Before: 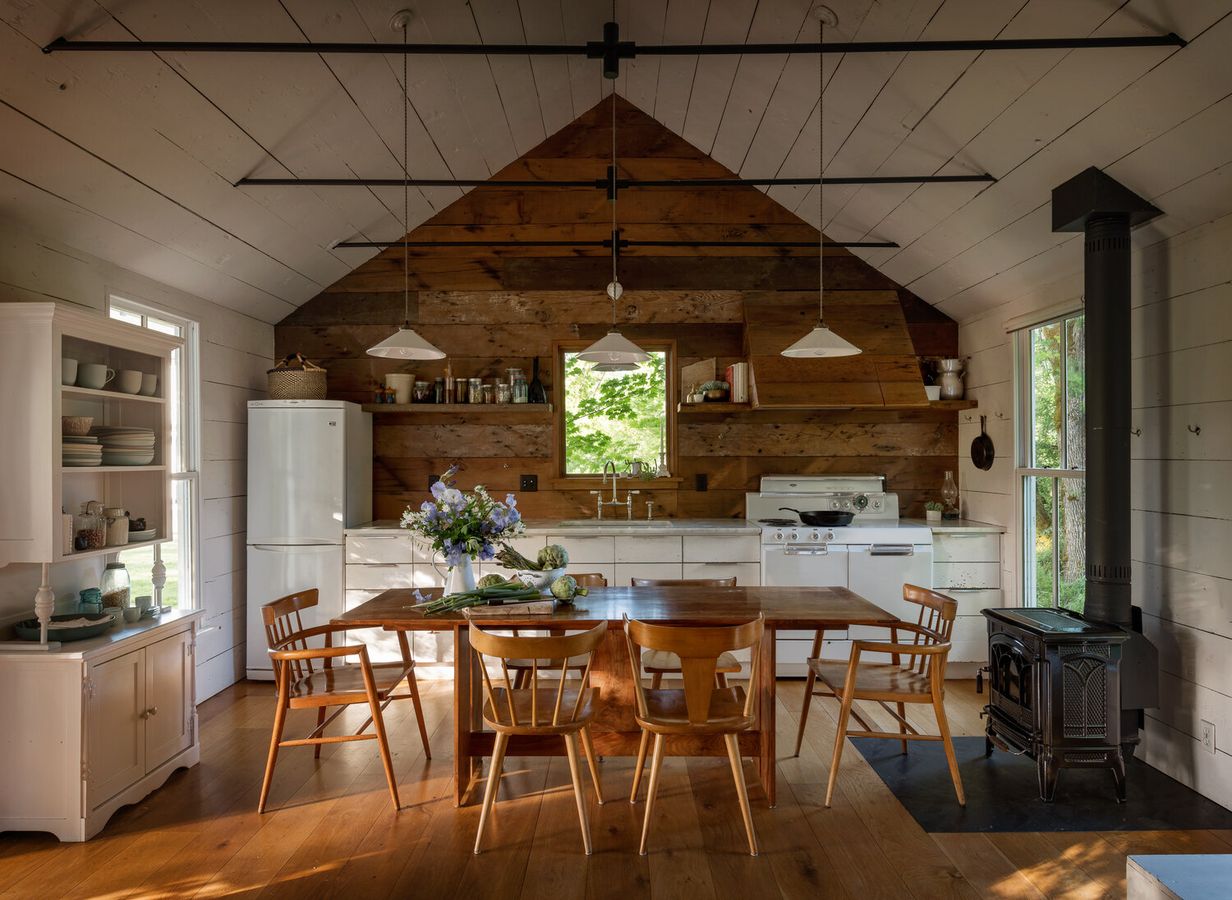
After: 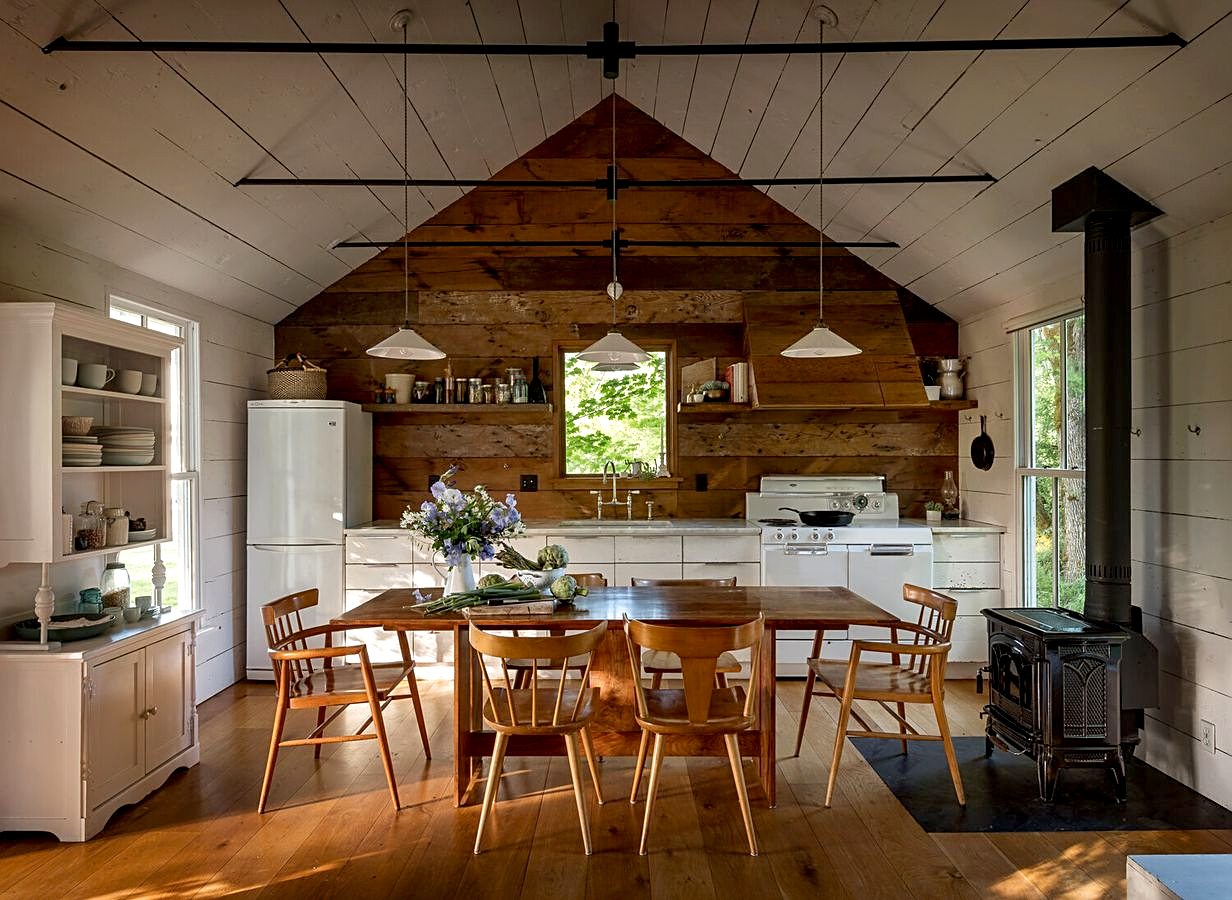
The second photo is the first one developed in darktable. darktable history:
sharpen: on, module defaults
exposure: black level correction 0.005, exposure 0.283 EV, compensate highlight preservation false
